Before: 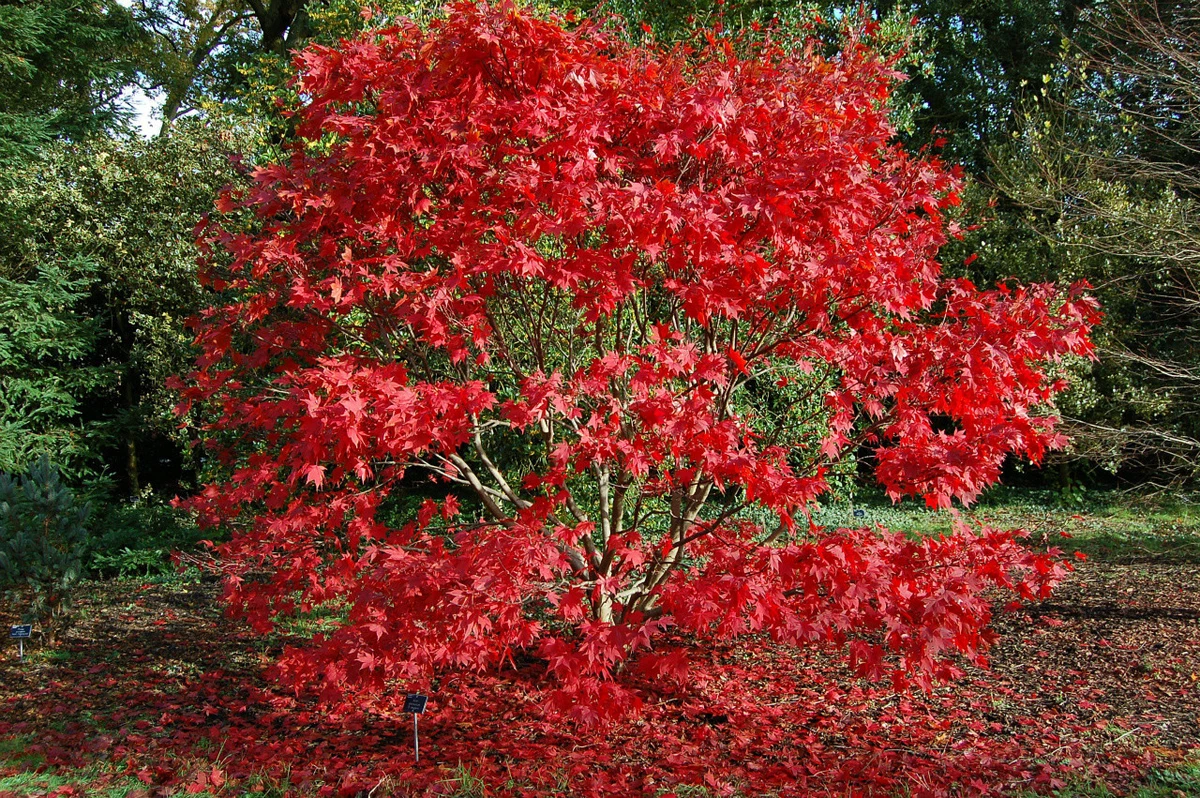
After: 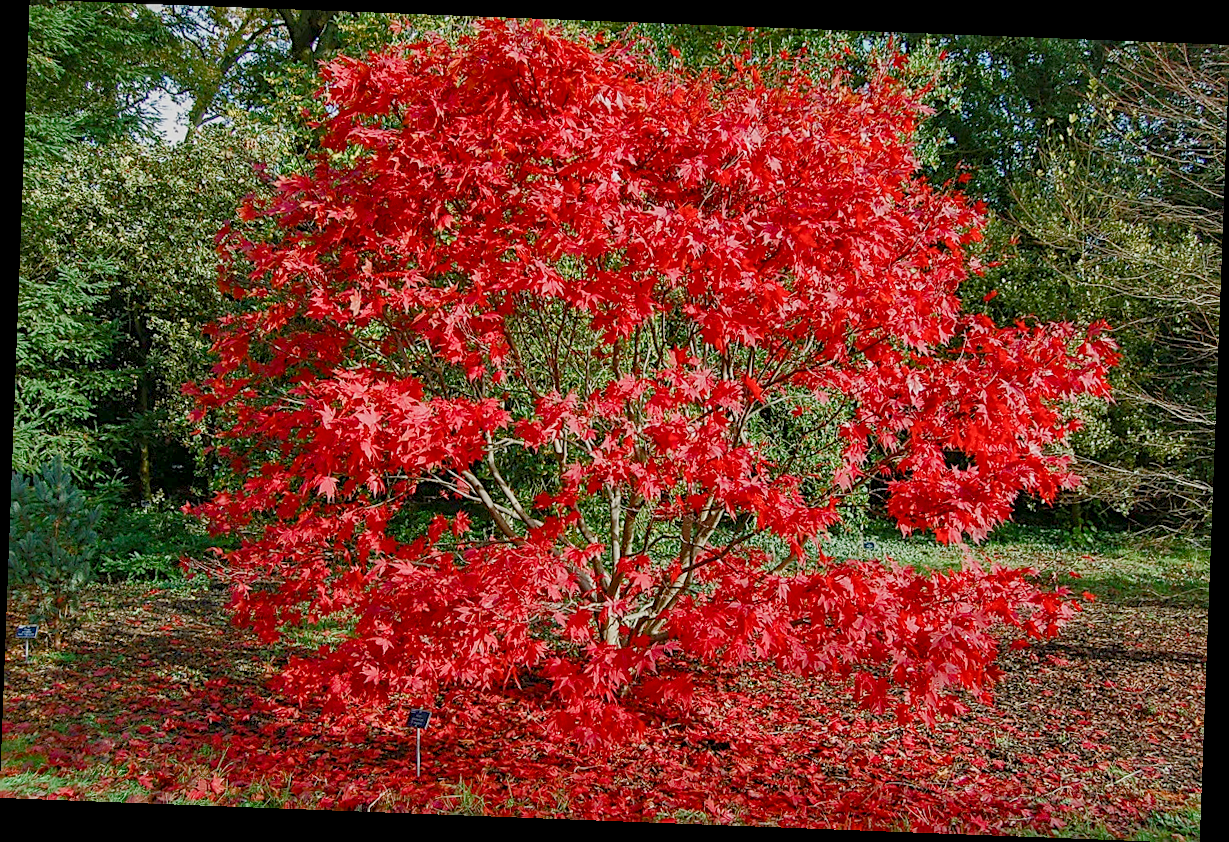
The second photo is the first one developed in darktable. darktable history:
exposure: exposure 0.161 EV, compensate highlight preservation false
rotate and perspective: rotation 2.17°, automatic cropping off
local contrast: detail 130%
color balance rgb: shadows lift › chroma 1%, shadows lift › hue 113°, highlights gain › chroma 0.2%, highlights gain › hue 333°, perceptual saturation grading › global saturation 20%, perceptual saturation grading › highlights -50%, perceptual saturation grading › shadows 25%, contrast -30%
sharpen: on, module defaults
